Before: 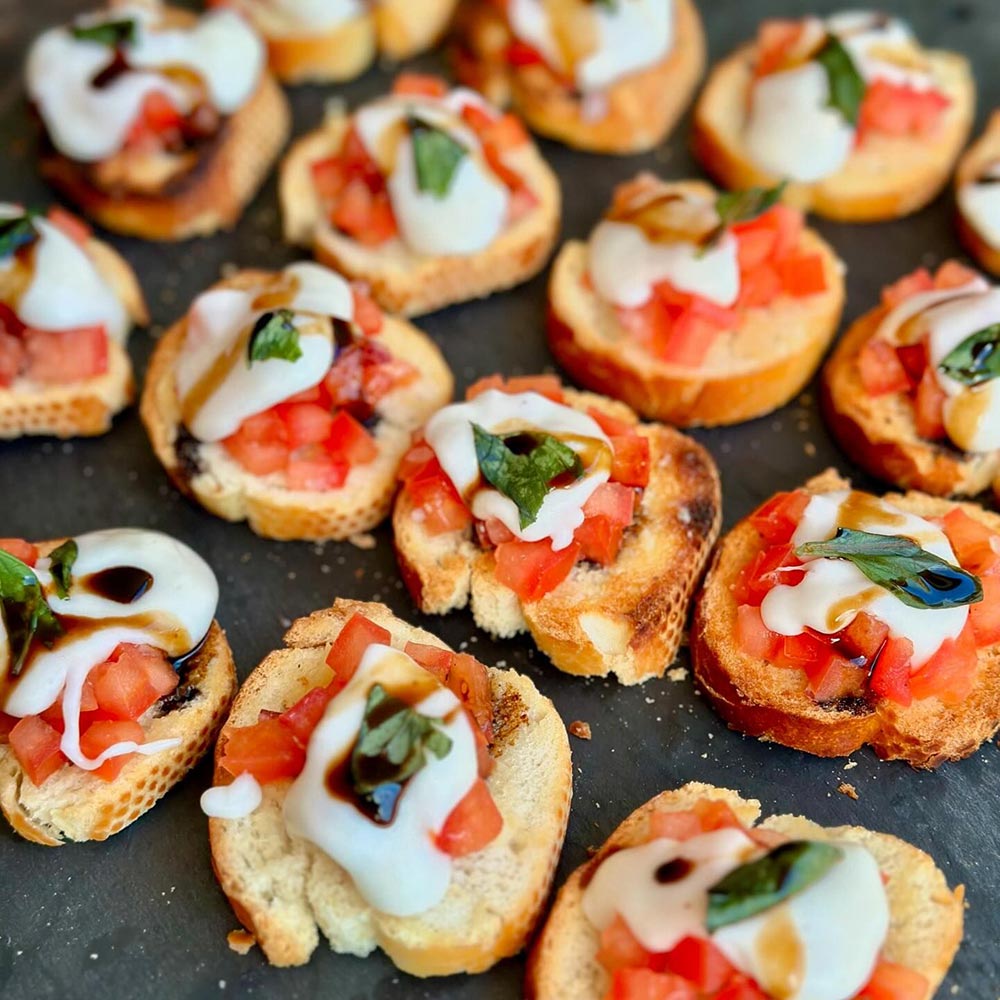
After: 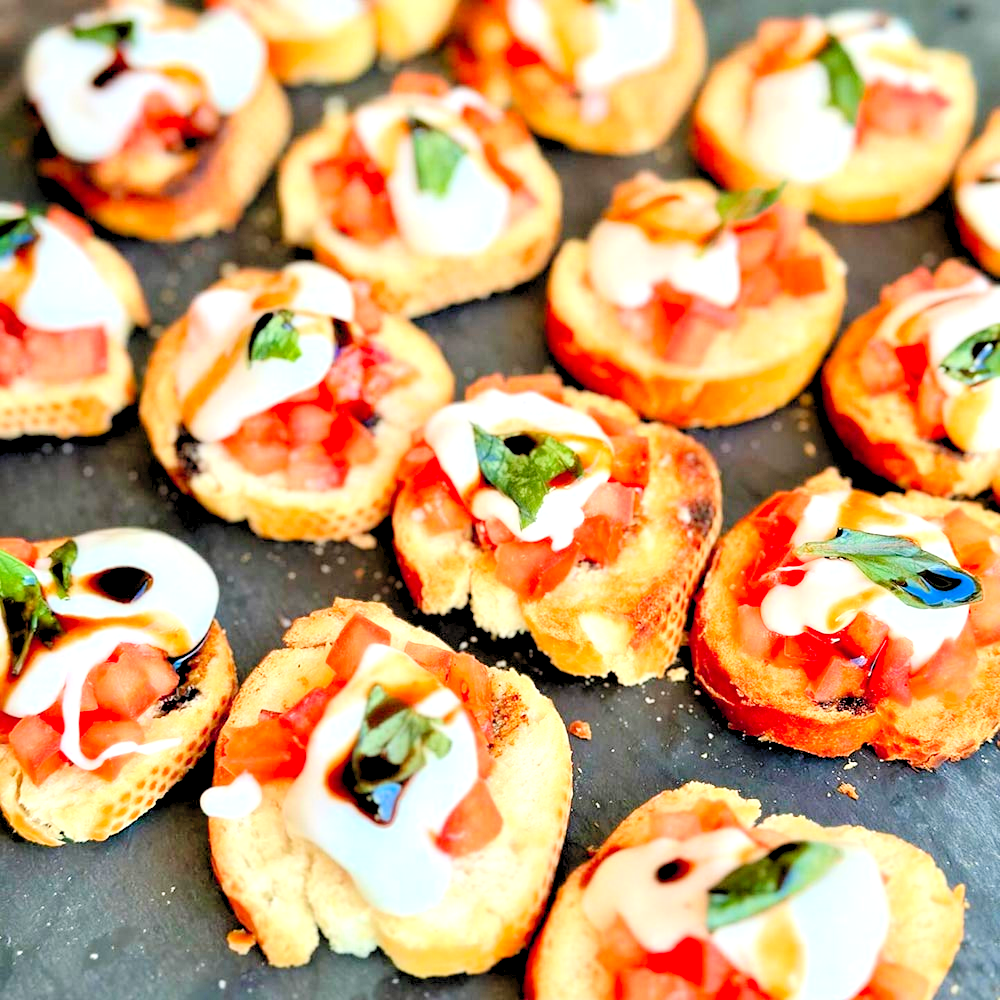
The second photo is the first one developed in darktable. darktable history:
exposure: black level correction 0, exposure 0.5 EV, compensate exposure bias true, compensate highlight preservation false
levels: levels [0.036, 0.364, 0.827]
filmic rgb: black relative exposure -7.65 EV, white relative exposure 4.56 EV, hardness 3.61, color science v6 (2022)
